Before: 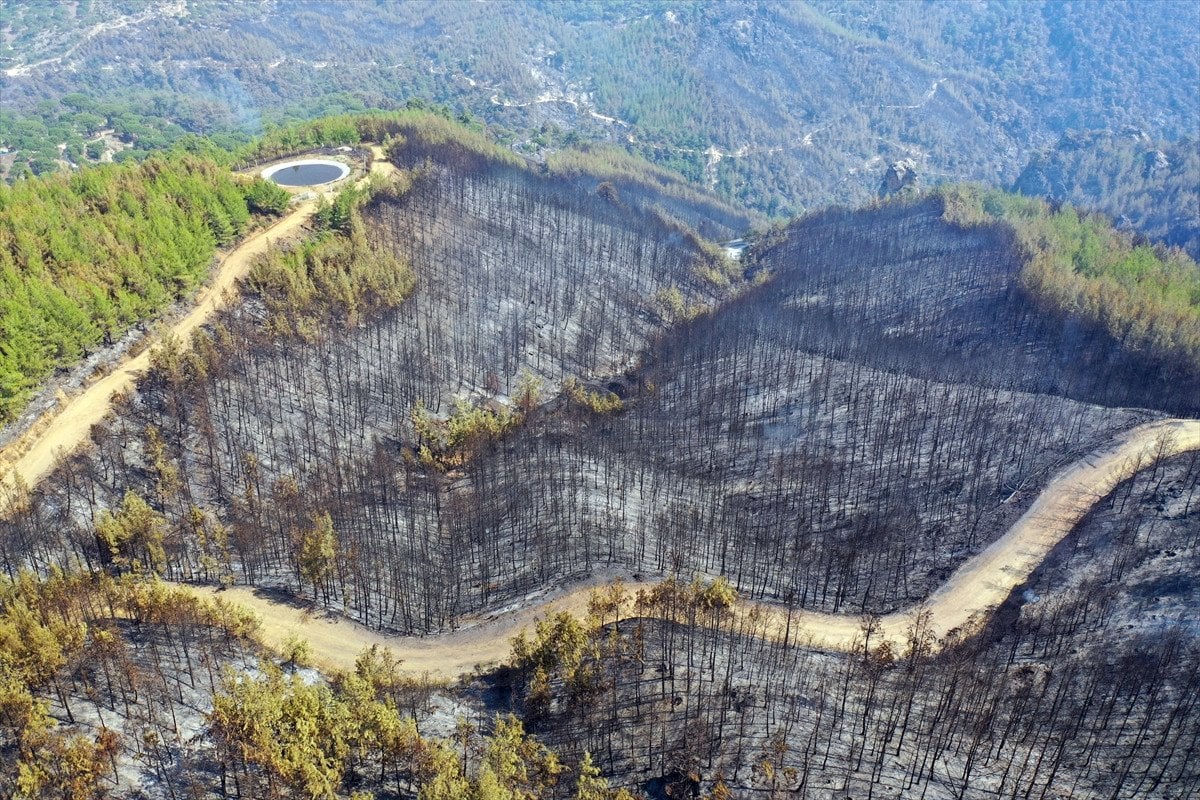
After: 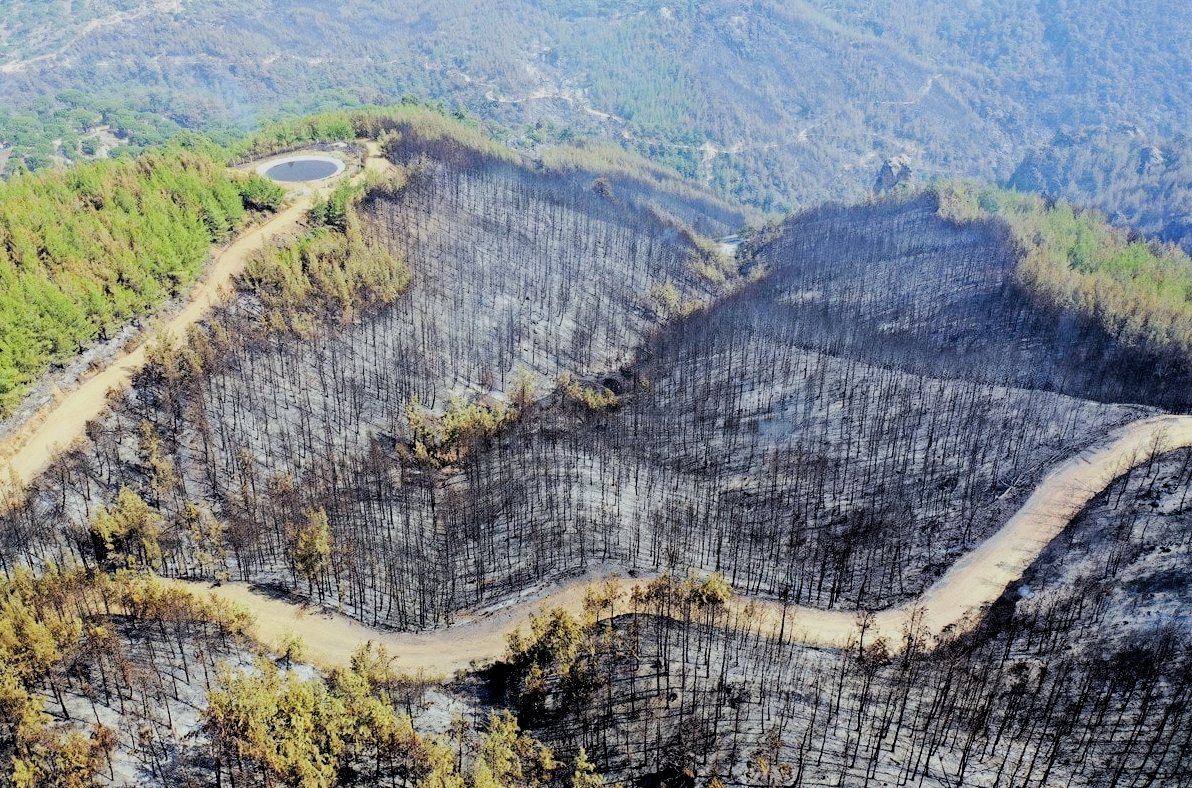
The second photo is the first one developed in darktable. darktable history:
crop: left 0.48%, top 0.567%, right 0.185%, bottom 0.832%
tone equalizer: -8 EV -0.447 EV, -7 EV -0.365 EV, -6 EV -0.337 EV, -5 EV -0.201 EV, -3 EV 0.204 EV, -2 EV 0.317 EV, -1 EV 0.404 EV, +0 EV 0.394 EV, mask exposure compensation -0.502 EV
filmic rgb: black relative exposure -4.14 EV, white relative exposure 5.16 EV, hardness 2.03, contrast 1.178
